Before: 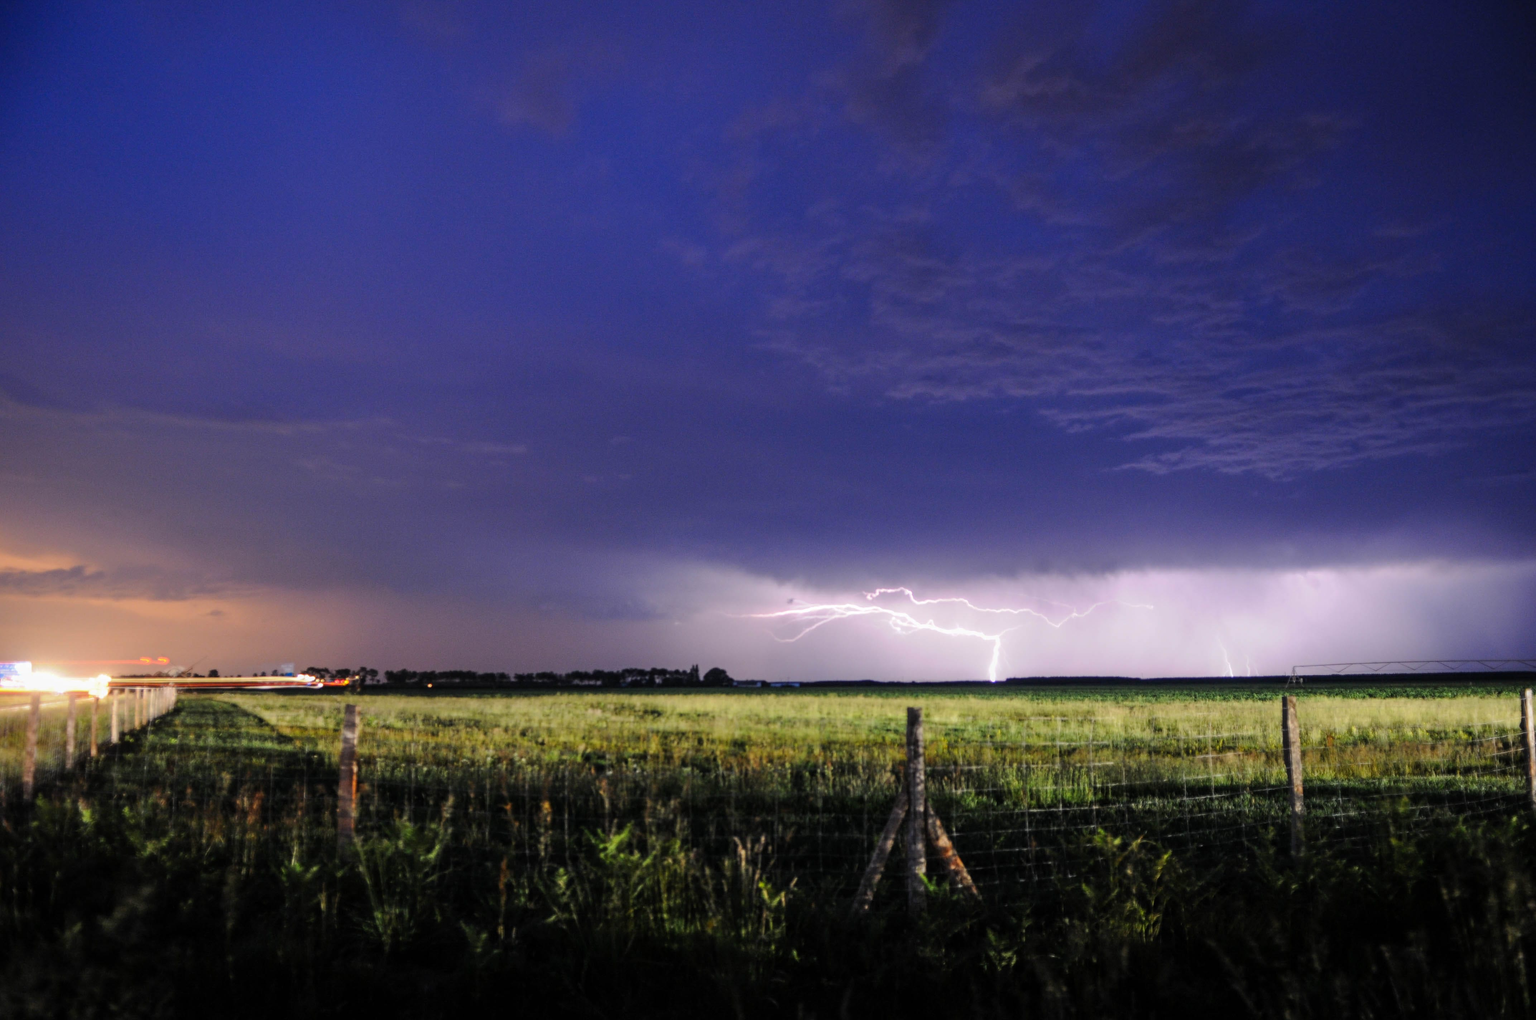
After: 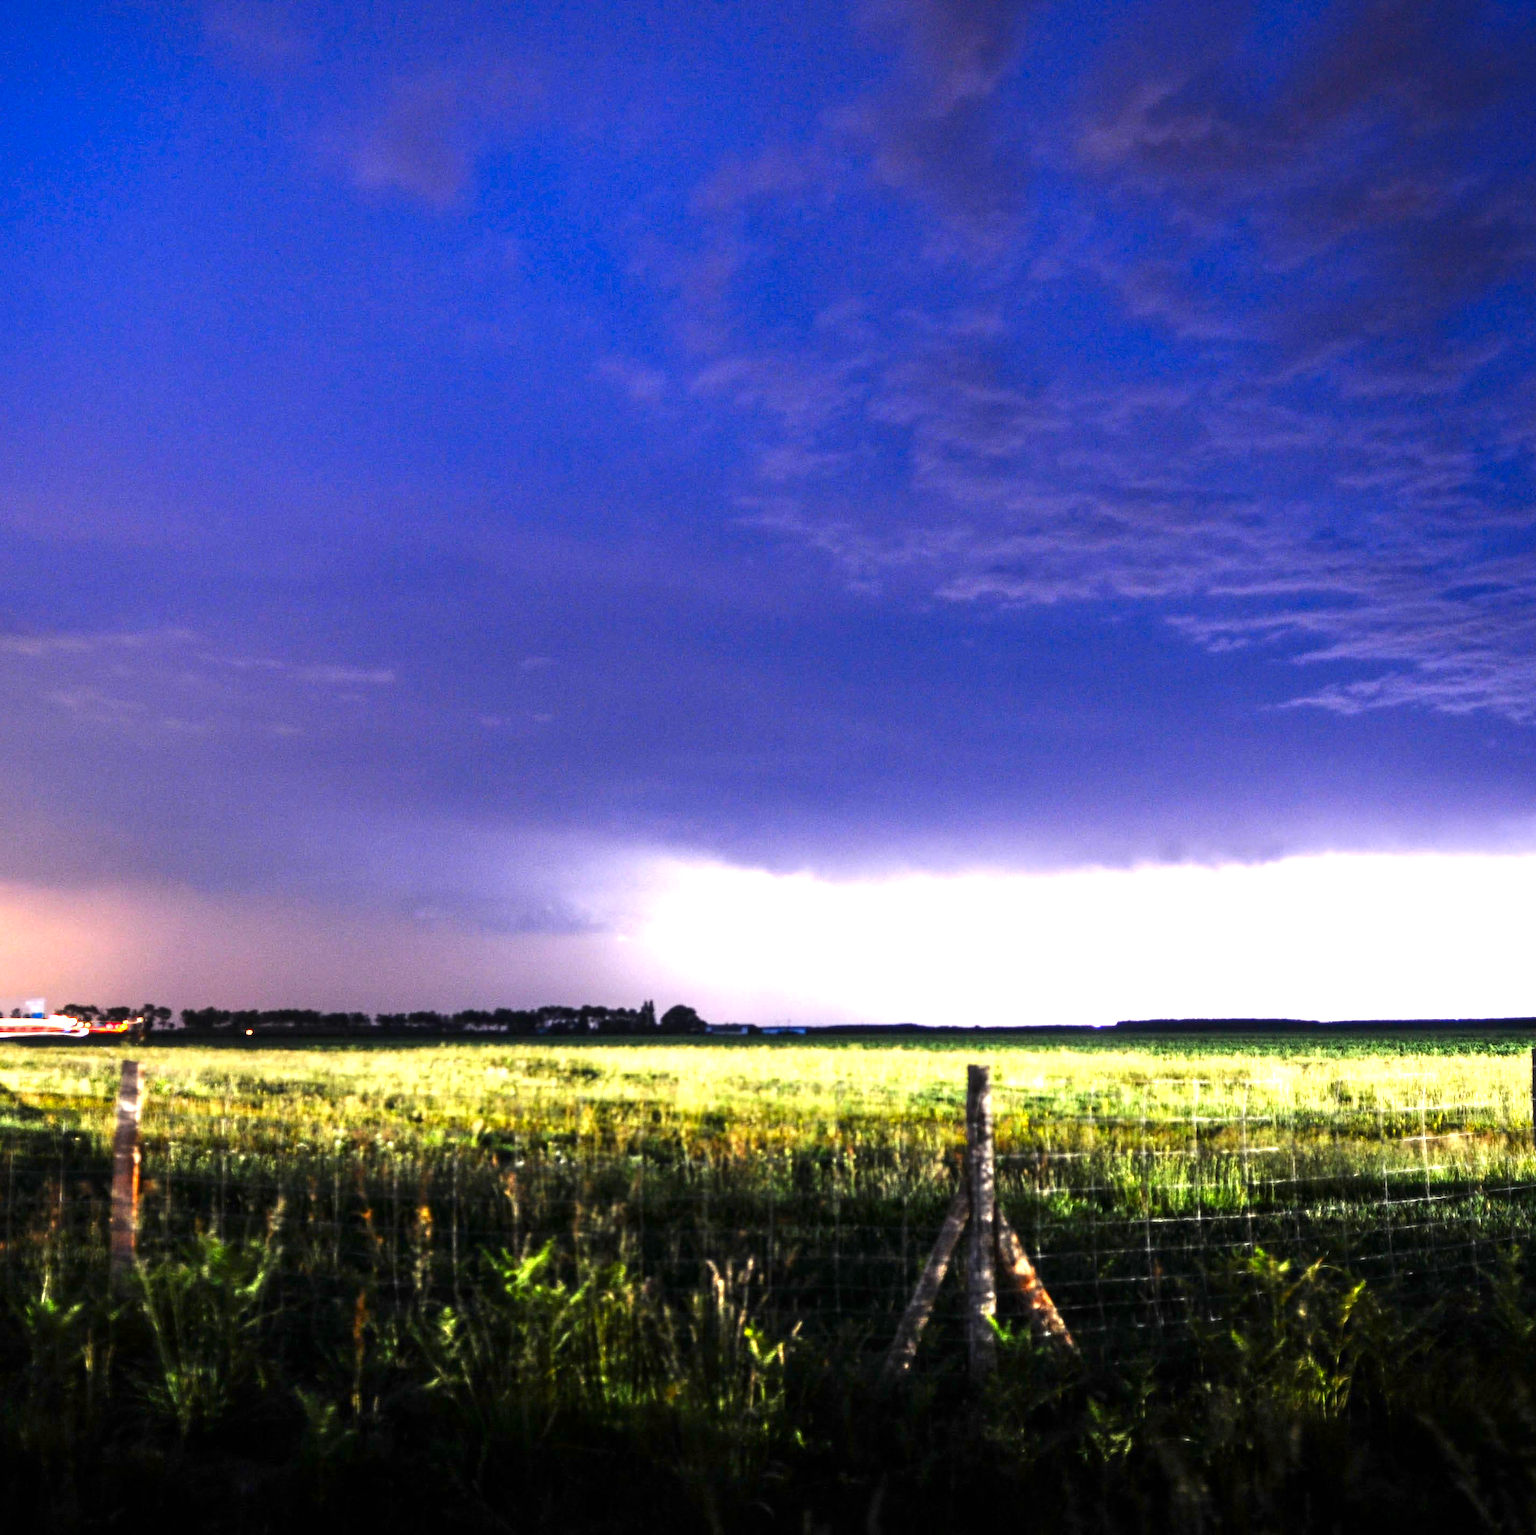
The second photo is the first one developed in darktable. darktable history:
crop: left 17.211%, right 16.331%
exposure: black level correction 0, exposure 1.739 EV, compensate exposure bias true, compensate highlight preservation false
contrast brightness saturation: brightness -0.206, saturation 0.08
